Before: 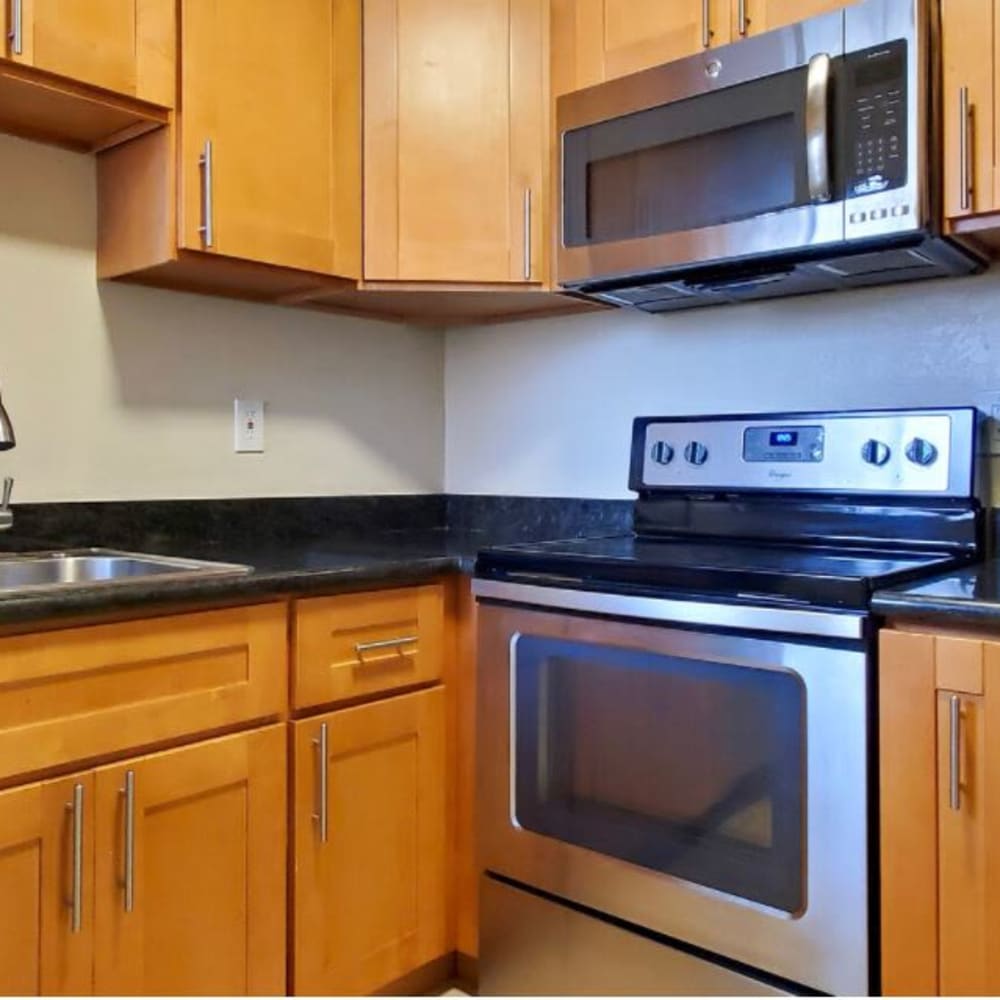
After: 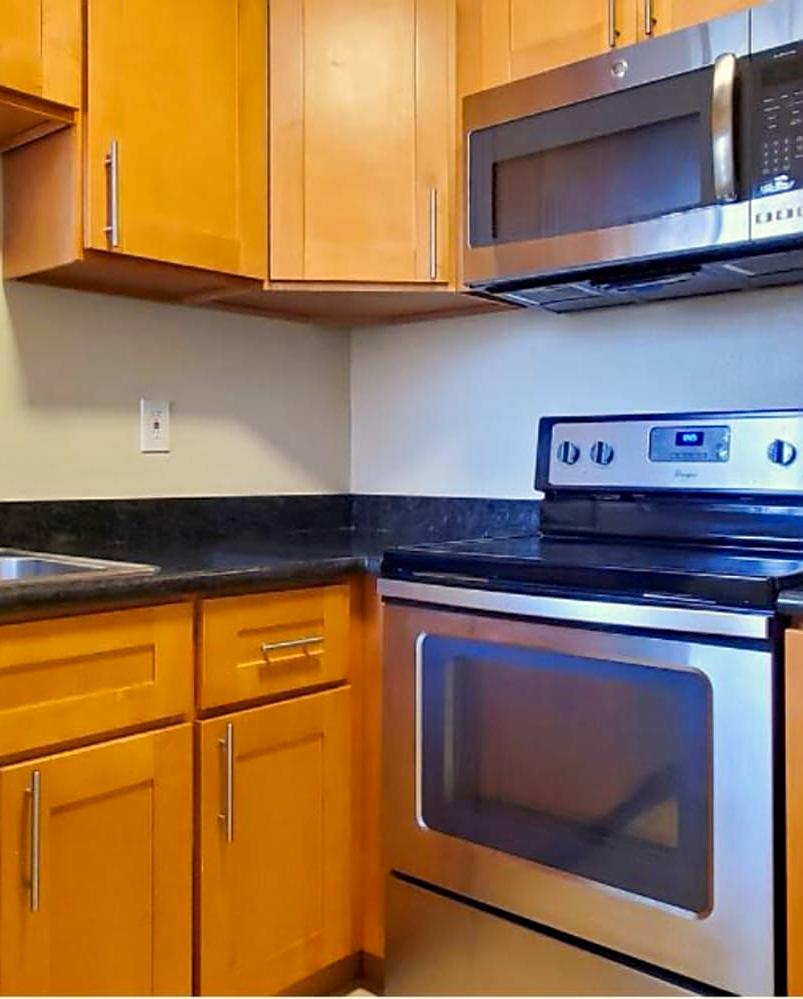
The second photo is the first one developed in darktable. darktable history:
sharpen: amount 0.498
color balance rgb: shadows lift › chroma 3.231%, shadows lift › hue 279.81°, highlights gain › chroma 3.057%, highlights gain › hue 78.65°, linear chroma grading › global chroma 13.187%, perceptual saturation grading › global saturation 0.373%, perceptual brilliance grading › global brilliance 2.65%, perceptual brilliance grading › highlights -2.731%, perceptual brilliance grading › shadows 3.446%
crop and rotate: left 9.494%, right 10.144%
